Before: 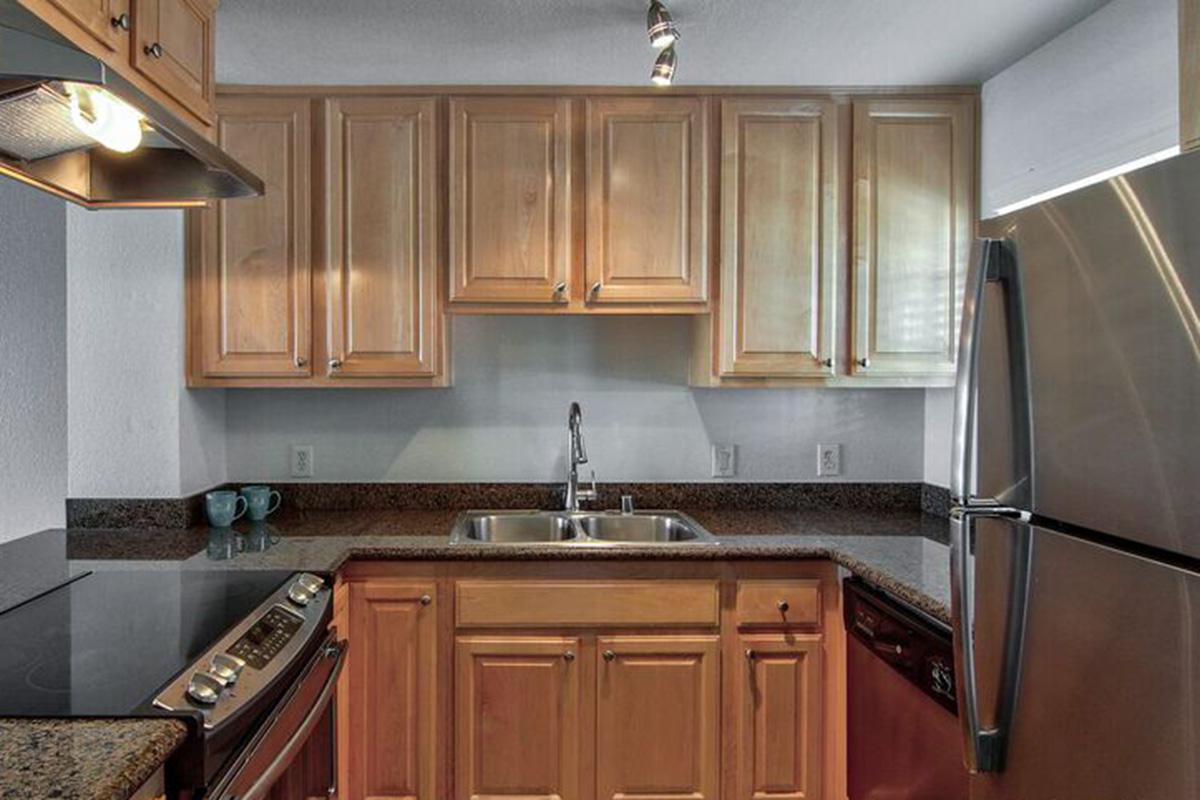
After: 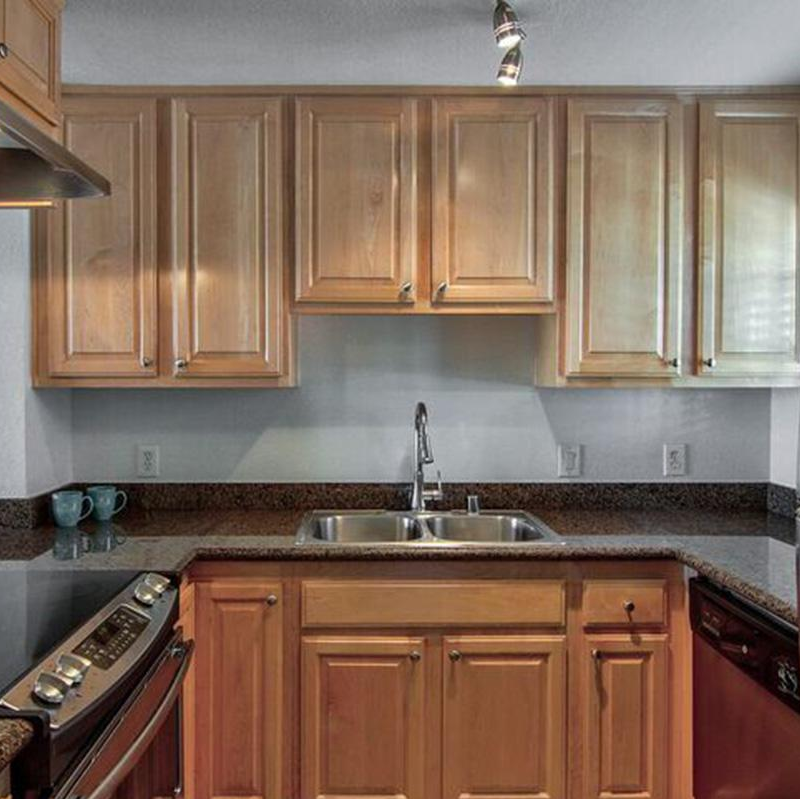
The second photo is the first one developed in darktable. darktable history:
crop and rotate: left 12.895%, right 20.407%
